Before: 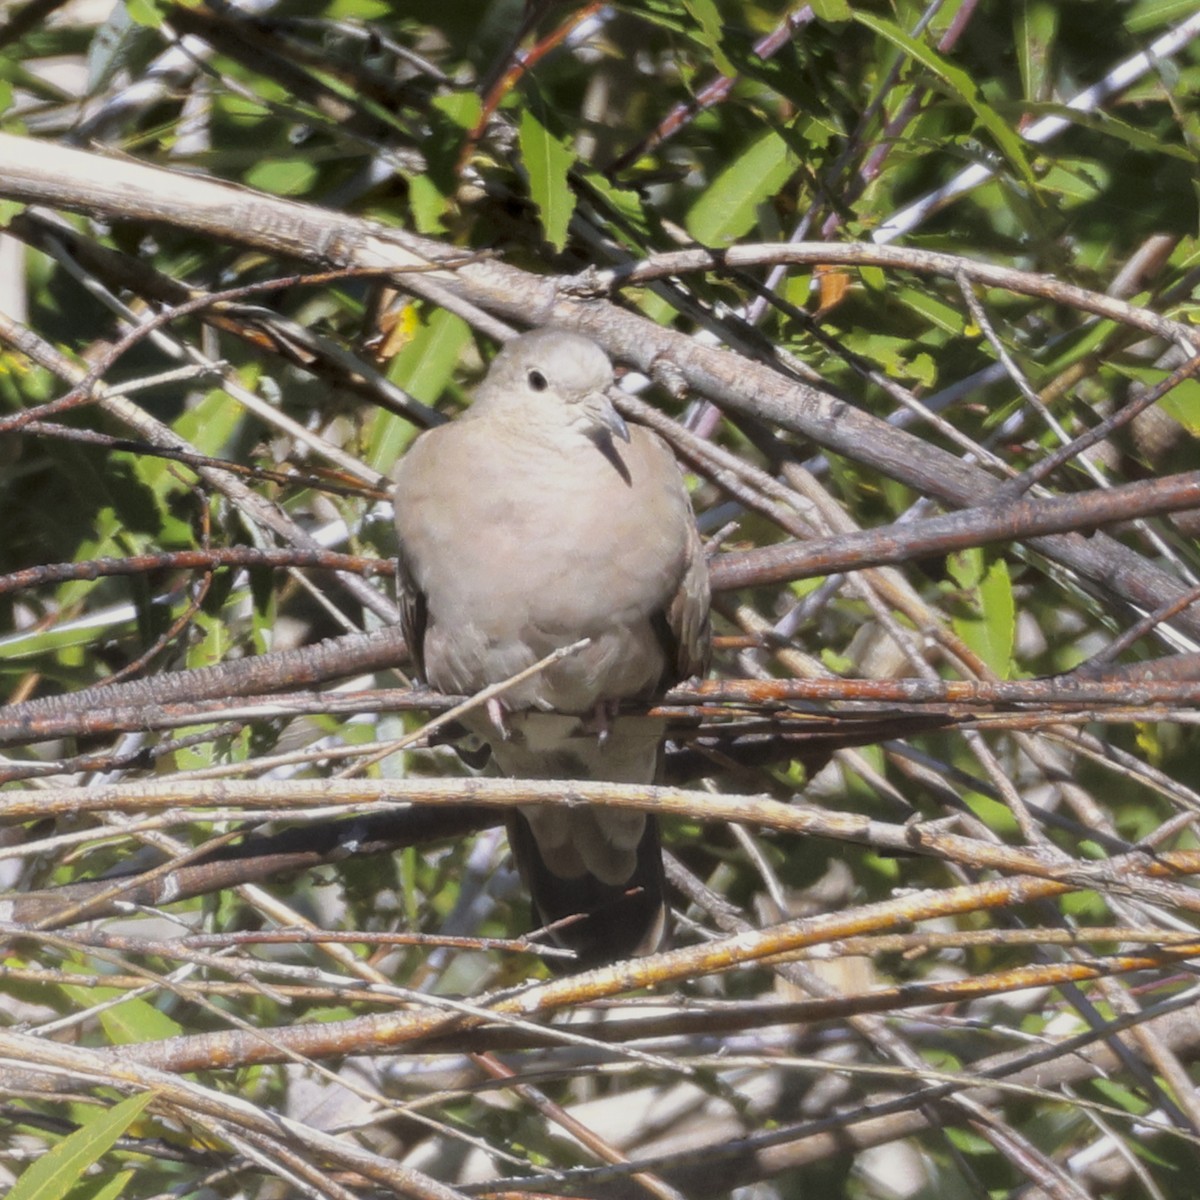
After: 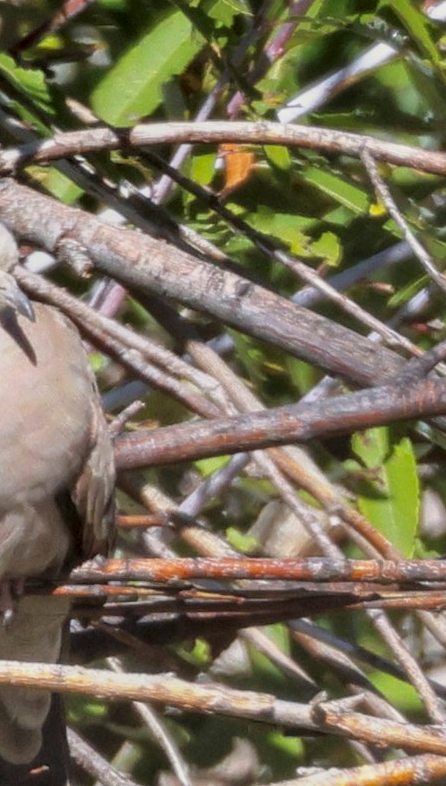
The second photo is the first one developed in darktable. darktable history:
crop and rotate: left 49.618%, top 10.114%, right 13.134%, bottom 24.304%
local contrast: on, module defaults
shadows and highlights: soften with gaussian
